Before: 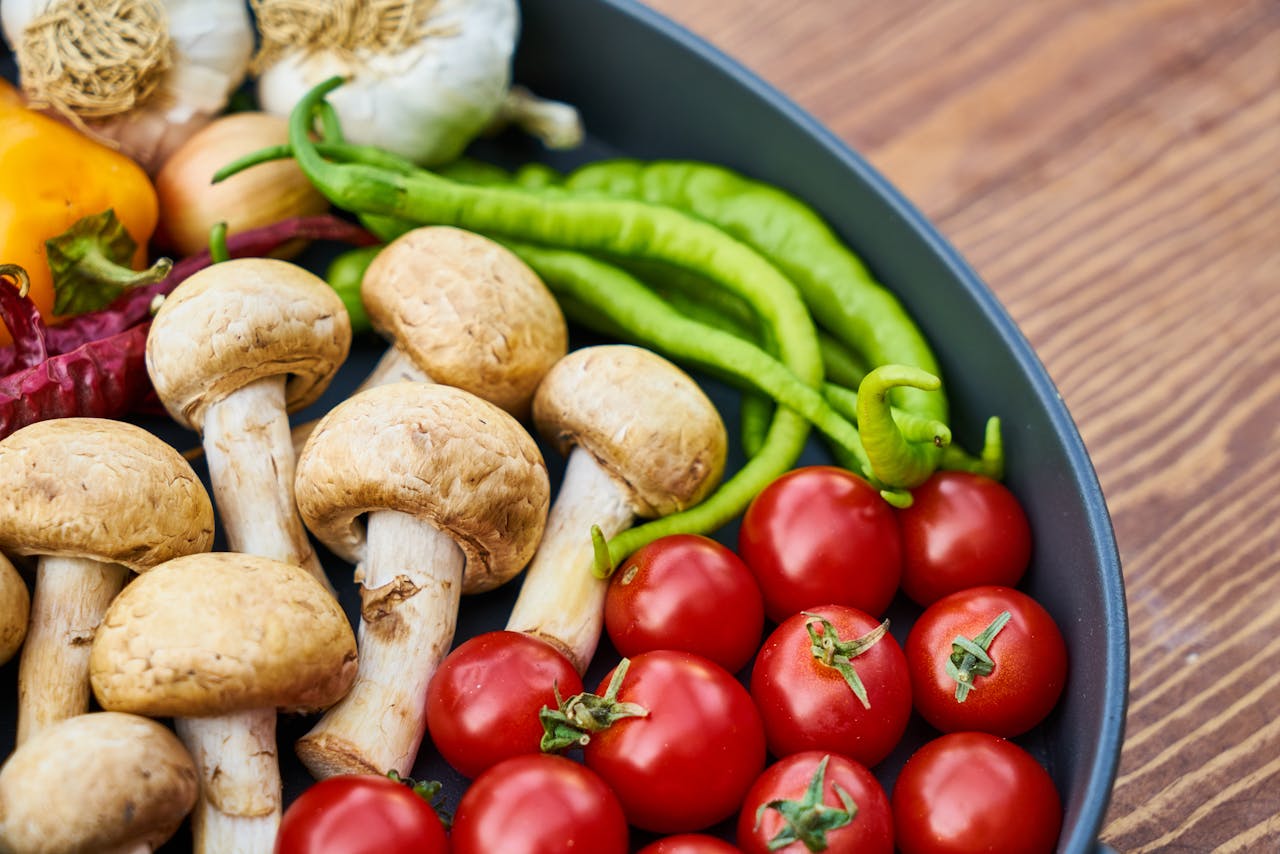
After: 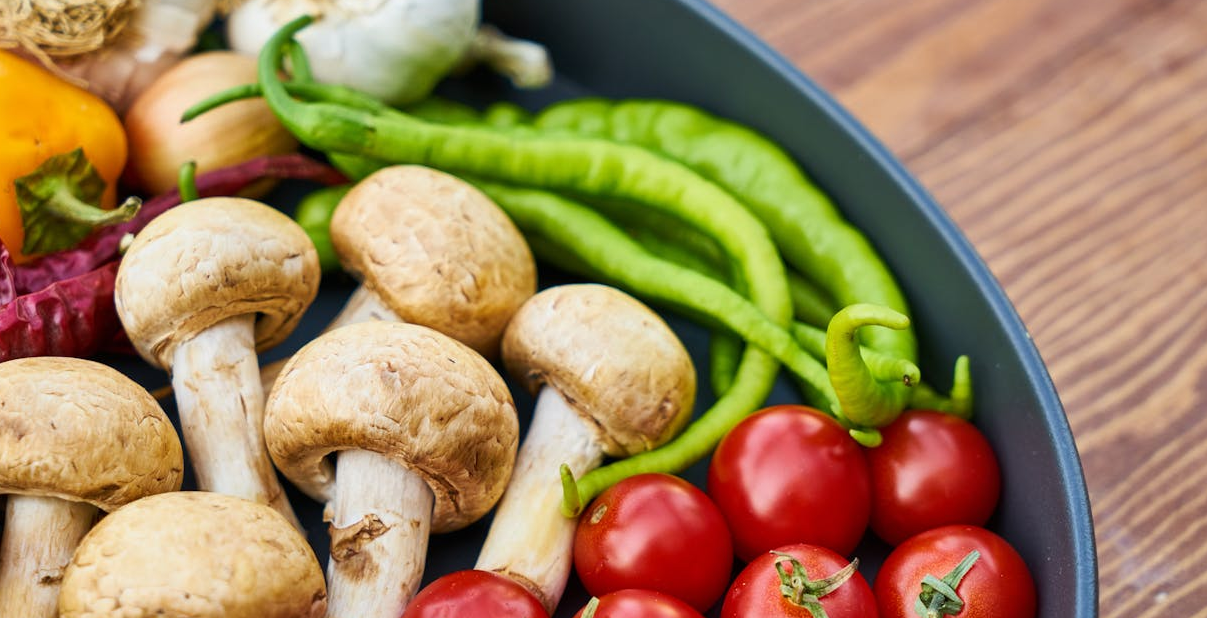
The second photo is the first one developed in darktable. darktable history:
crop: left 2.444%, top 7.245%, right 3.197%, bottom 20.293%
